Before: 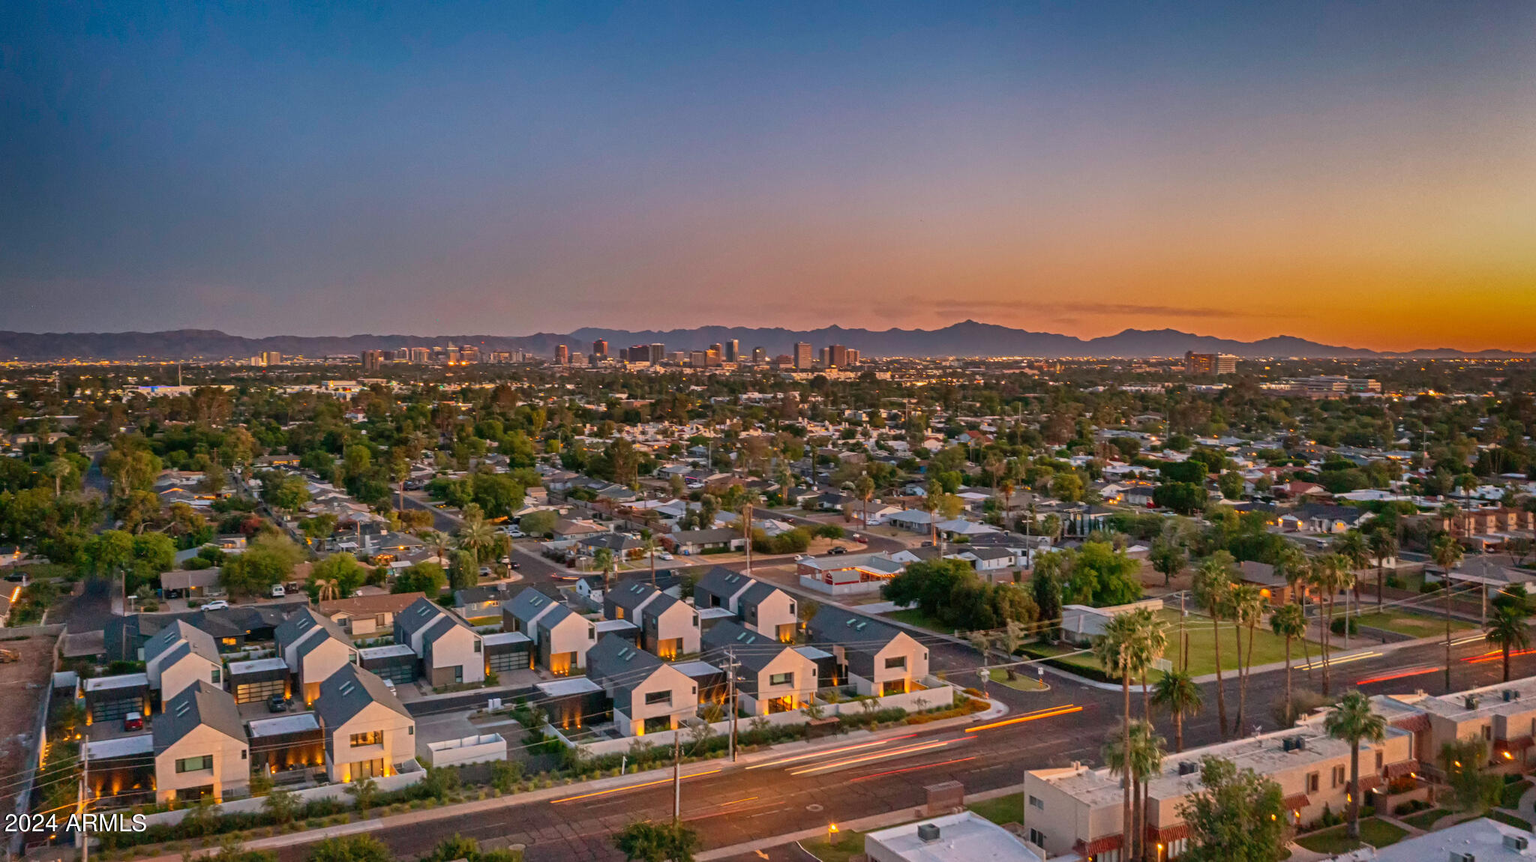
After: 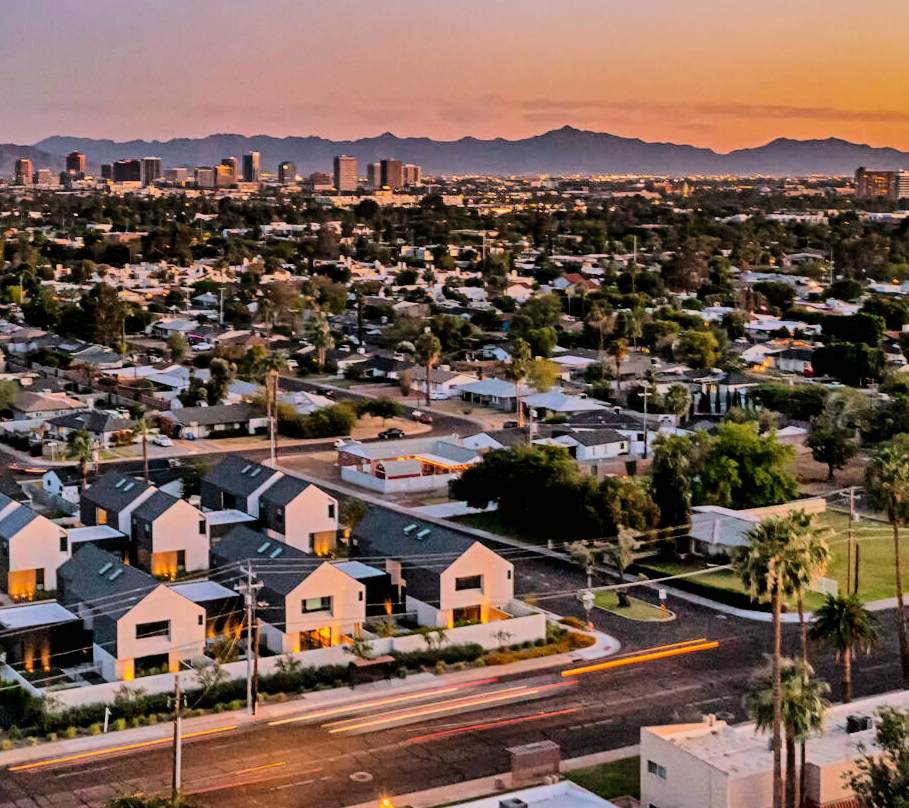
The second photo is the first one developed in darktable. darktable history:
filmic rgb: black relative exposure -6.15 EV, white relative exposure 6.96 EV, hardness 2.23, color science v6 (2022)
crop: left 35.432%, top 26.233%, right 20.145%, bottom 3.432%
white balance: red 0.974, blue 1.044
exposure: exposure 0.2 EV, compensate highlight preservation false
tone equalizer: -8 EV -1.08 EV, -7 EV -1.01 EV, -6 EV -0.867 EV, -5 EV -0.578 EV, -3 EV 0.578 EV, -2 EV 0.867 EV, -1 EV 1.01 EV, +0 EV 1.08 EV, edges refinement/feathering 500, mask exposure compensation -1.57 EV, preserve details no
